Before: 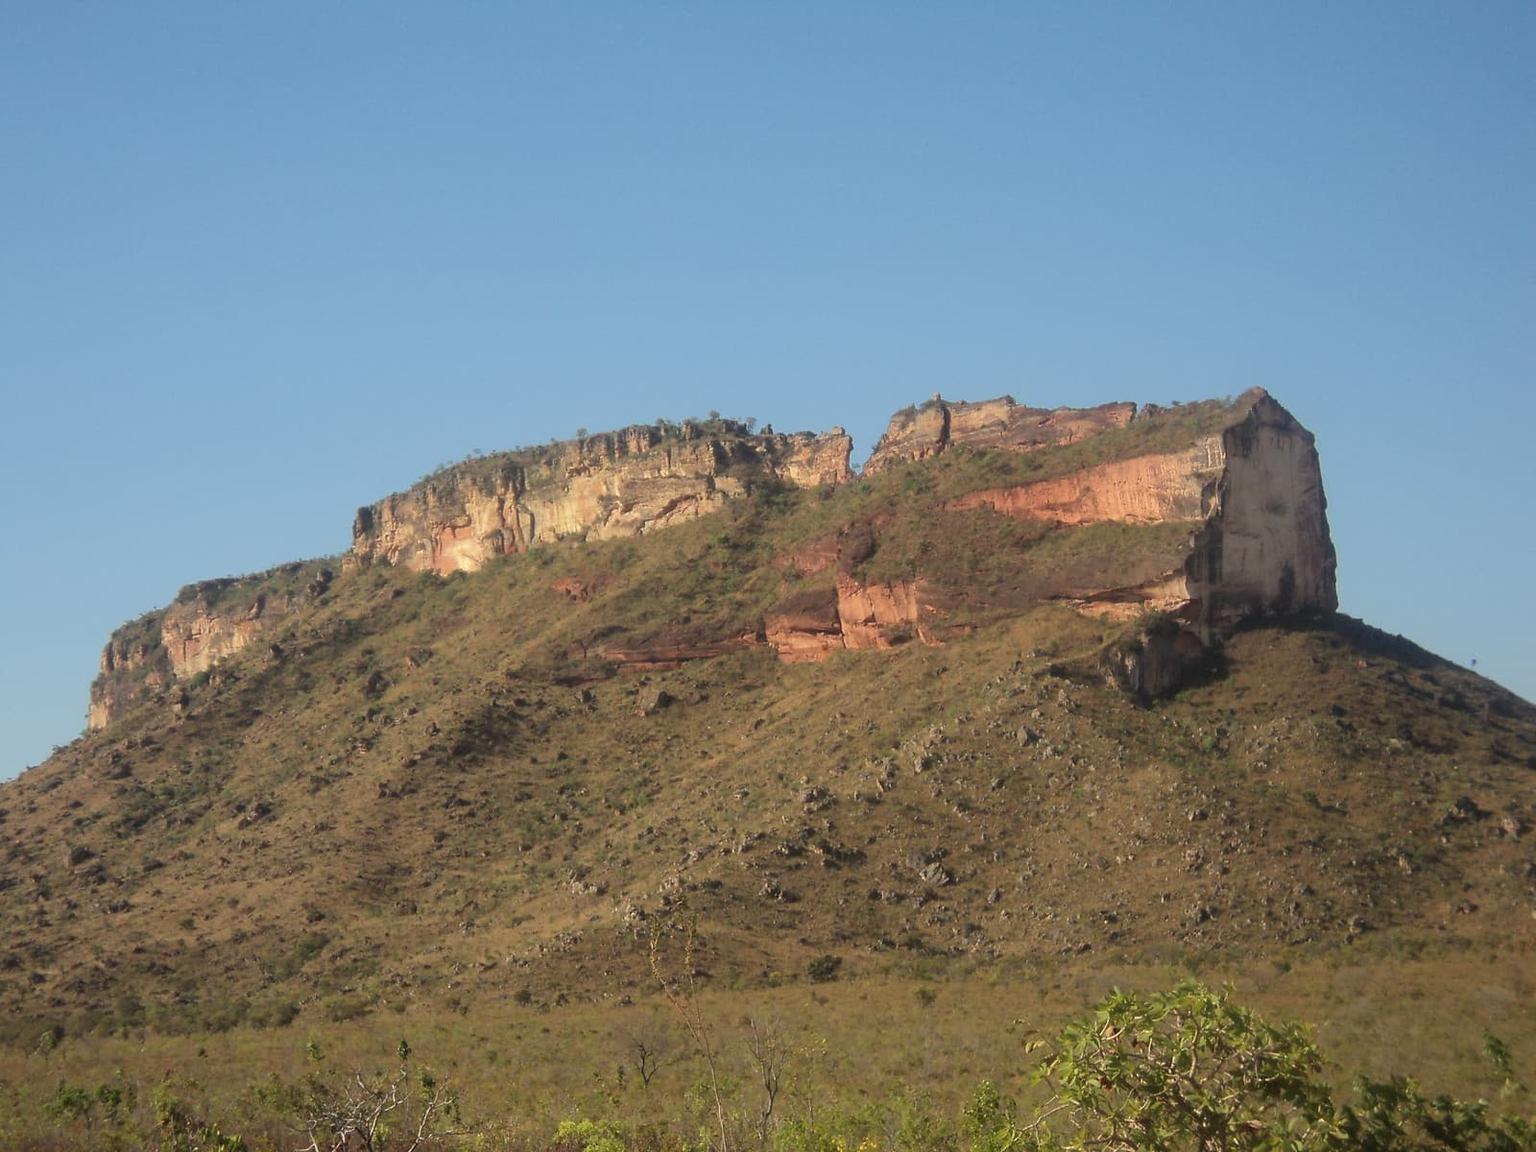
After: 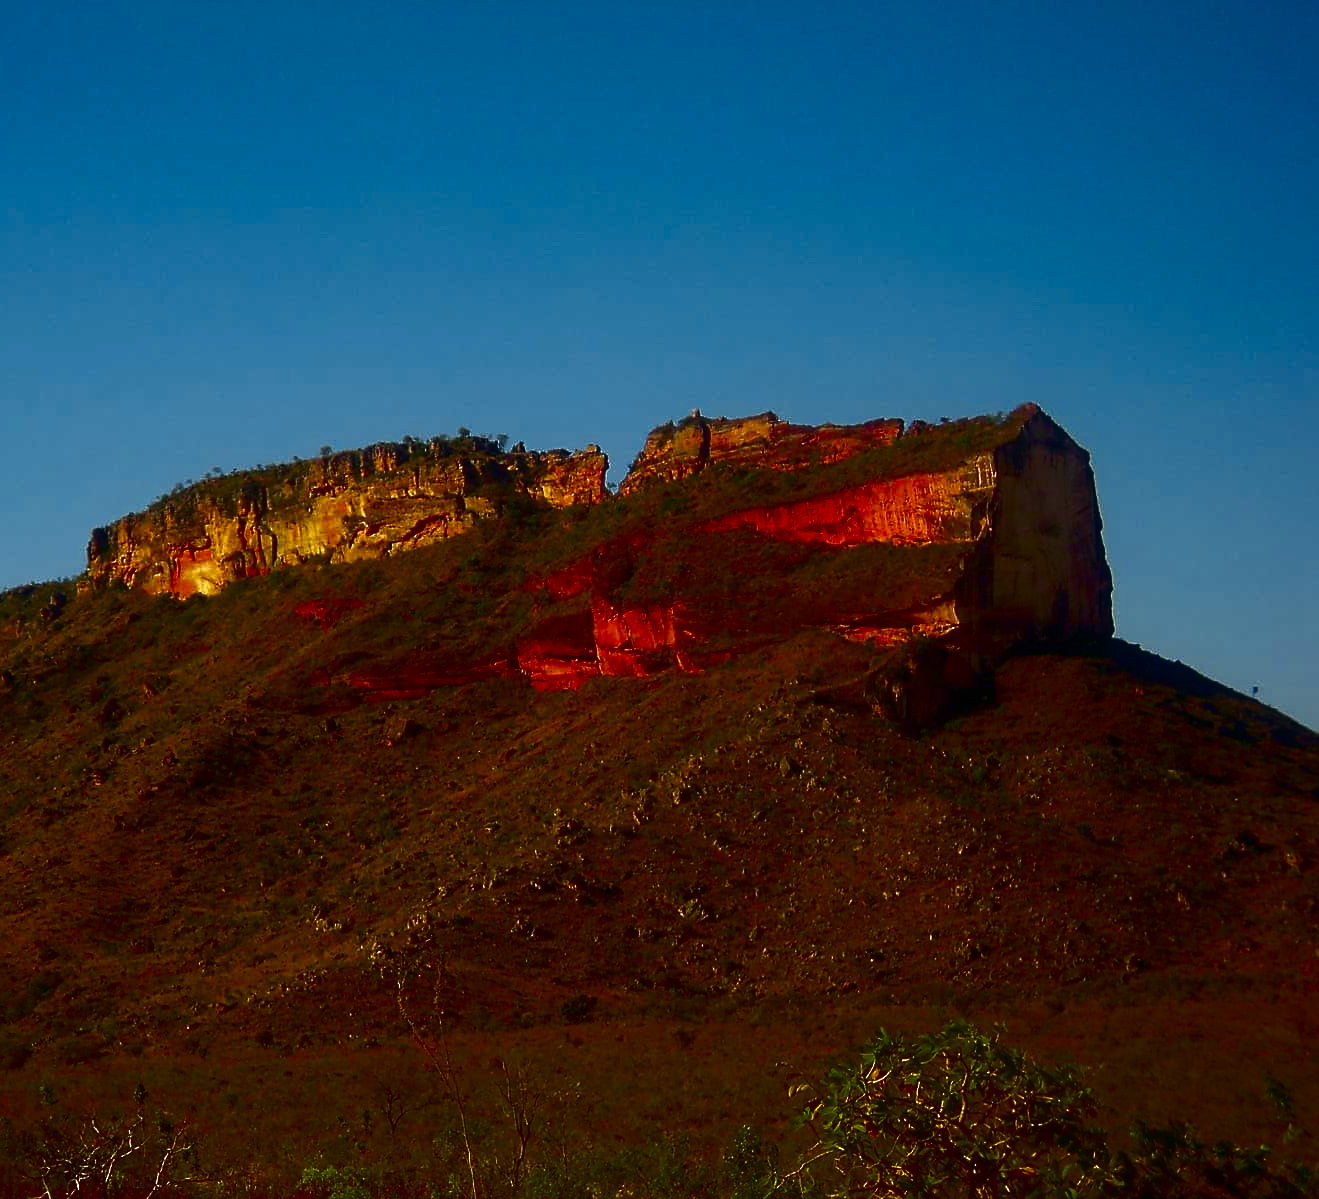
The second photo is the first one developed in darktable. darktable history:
exposure: exposure 0.427 EV, compensate highlight preservation false
sharpen: radius 1.886, amount 0.41, threshold 1.161
crop: left 17.509%, bottom 0.046%
color zones: curves: ch0 [(0, 0.48) (0.209, 0.398) (0.305, 0.332) (0.429, 0.493) (0.571, 0.5) (0.714, 0.5) (0.857, 0.5) (1, 0.48)]; ch1 [(0, 0.633) (0.143, 0.586) (0.286, 0.489) (0.429, 0.448) (0.571, 0.31) (0.714, 0.335) (0.857, 0.492) (1, 0.633)]; ch2 [(0, 0.448) (0.143, 0.498) (0.286, 0.5) (0.429, 0.5) (0.571, 0.5) (0.714, 0.5) (0.857, 0.5) (1, 0.448)]
contrast brightness saturation: brightness -0.987, saturation 0.994
